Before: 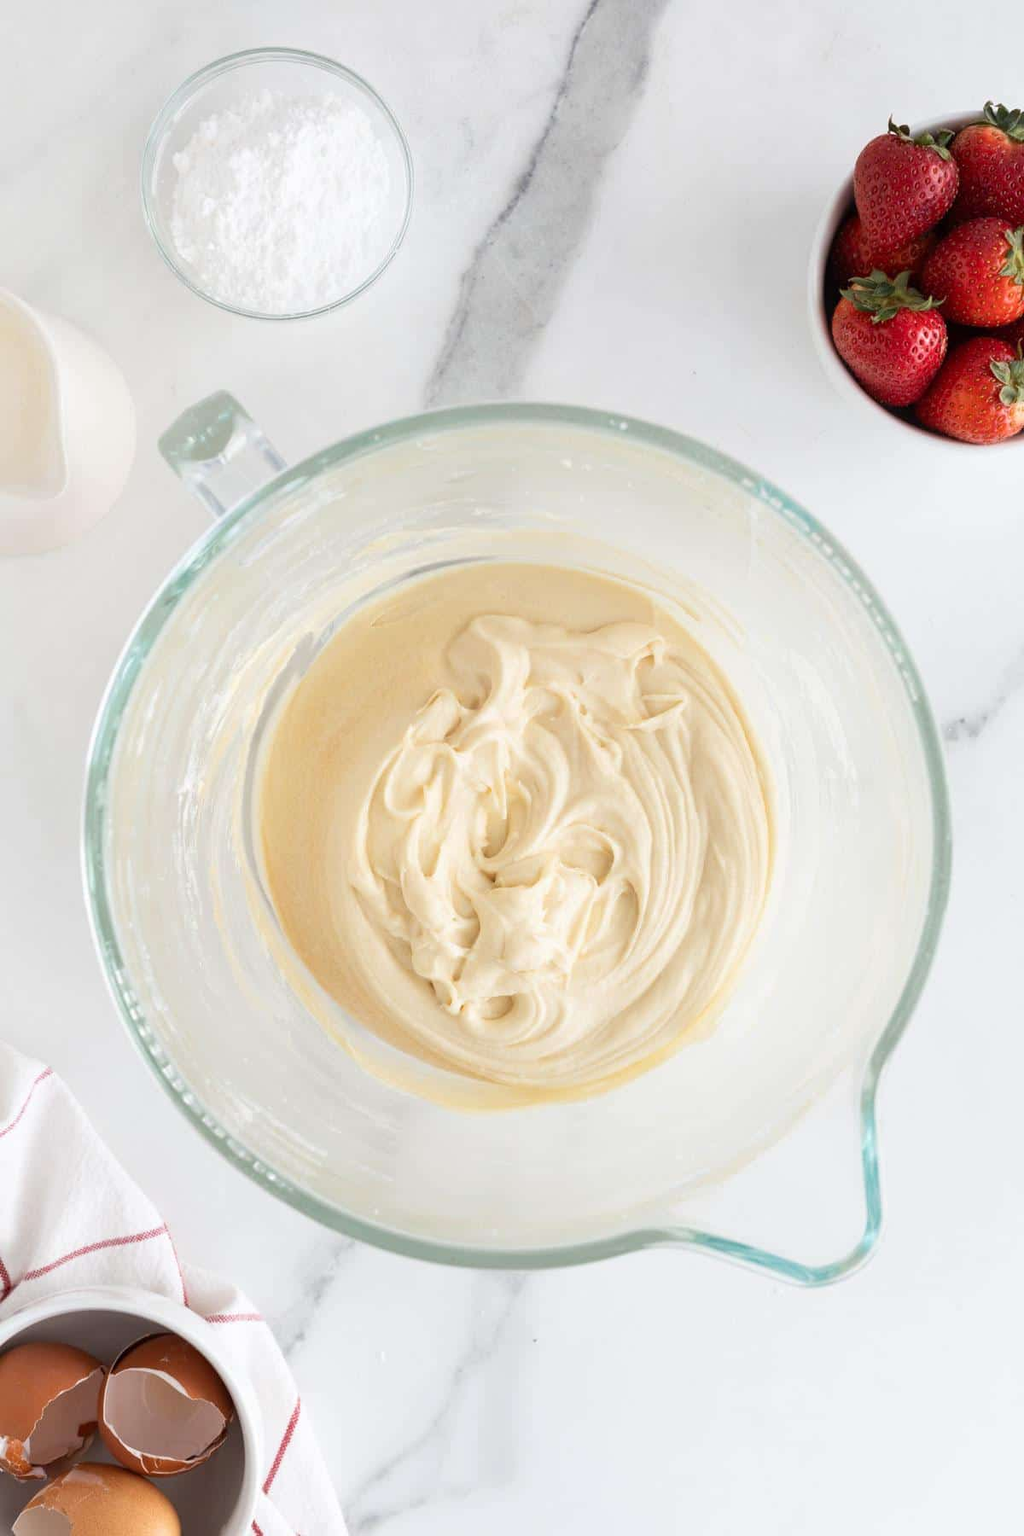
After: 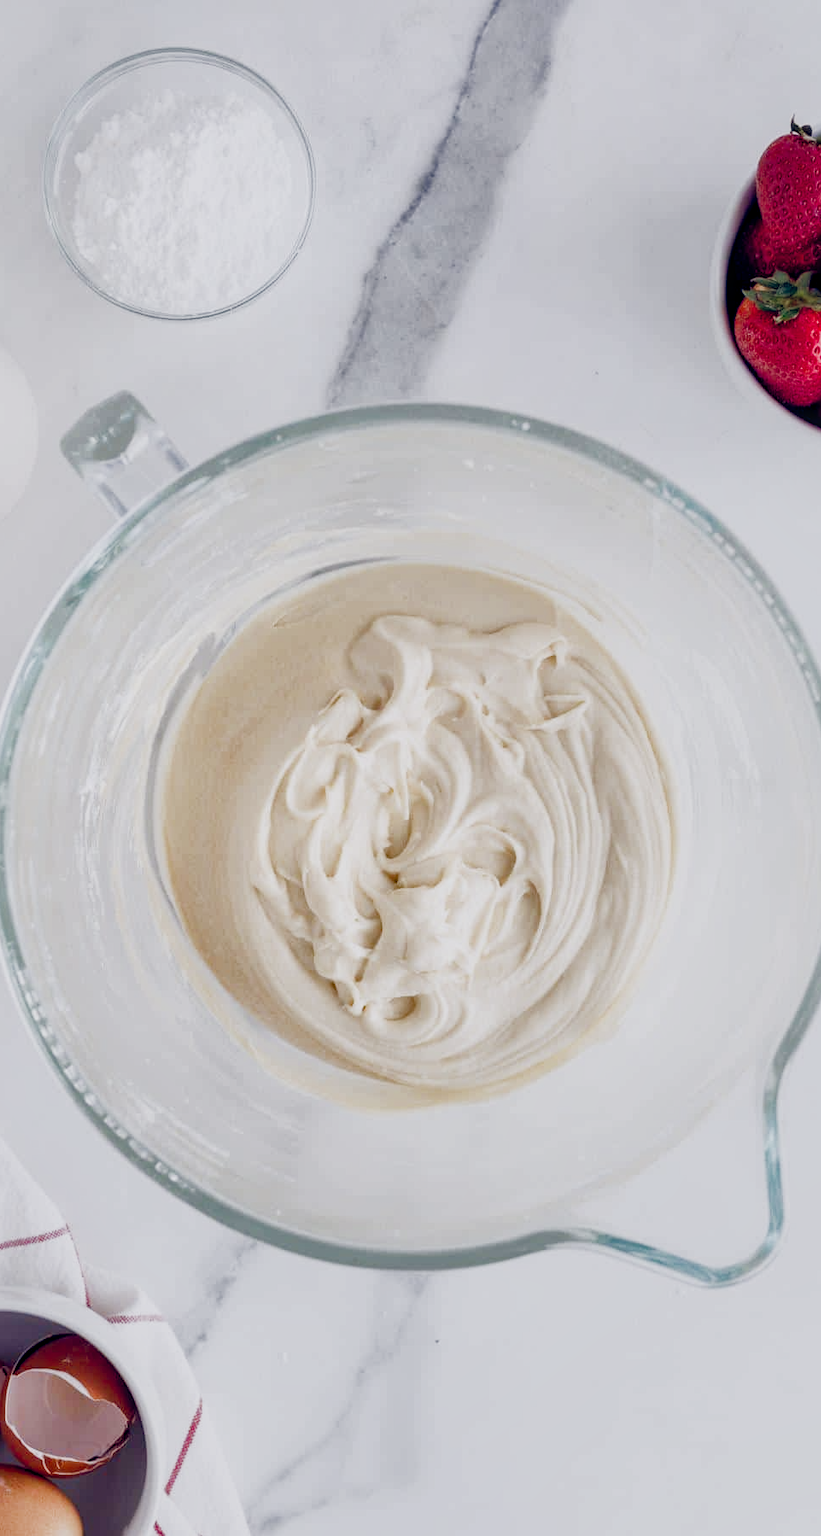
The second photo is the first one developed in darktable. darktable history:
crop and rotate: left 9.597%, right 10.195%
local contrast: detail 130%
color balance rgb: highlights gain › chroma 2.94%, highlights gain › hue 60.57°, global offset › chroma 0.25%, global offset › hue 256.52°, perceptual saturation grading › global saturation 20%, perceptual saturation grading › highlights -50%, perceptual saturation grading › shadows 30%, contrast 15%
white balance: red 0.931, blue 1.11
color zones: curves: ch0 [(0, 0.5) (0.143, 0.5) (0.286, 0.5) (0.429, 0.5) (0.62, 0.489) (0.714, 0.445) (0.844, 0.496) (1, 0.5)]; ch1 [(0, 0.5) (0.143, 0.5) (0.286, 0.5) (0.429, 0.5) (0.571, 0.5) (0.714, 0.523) (0.857, 0.5) (1, 0.5)]
shadows and highlights: on, module defaults
sigmoid: on, module defaults
